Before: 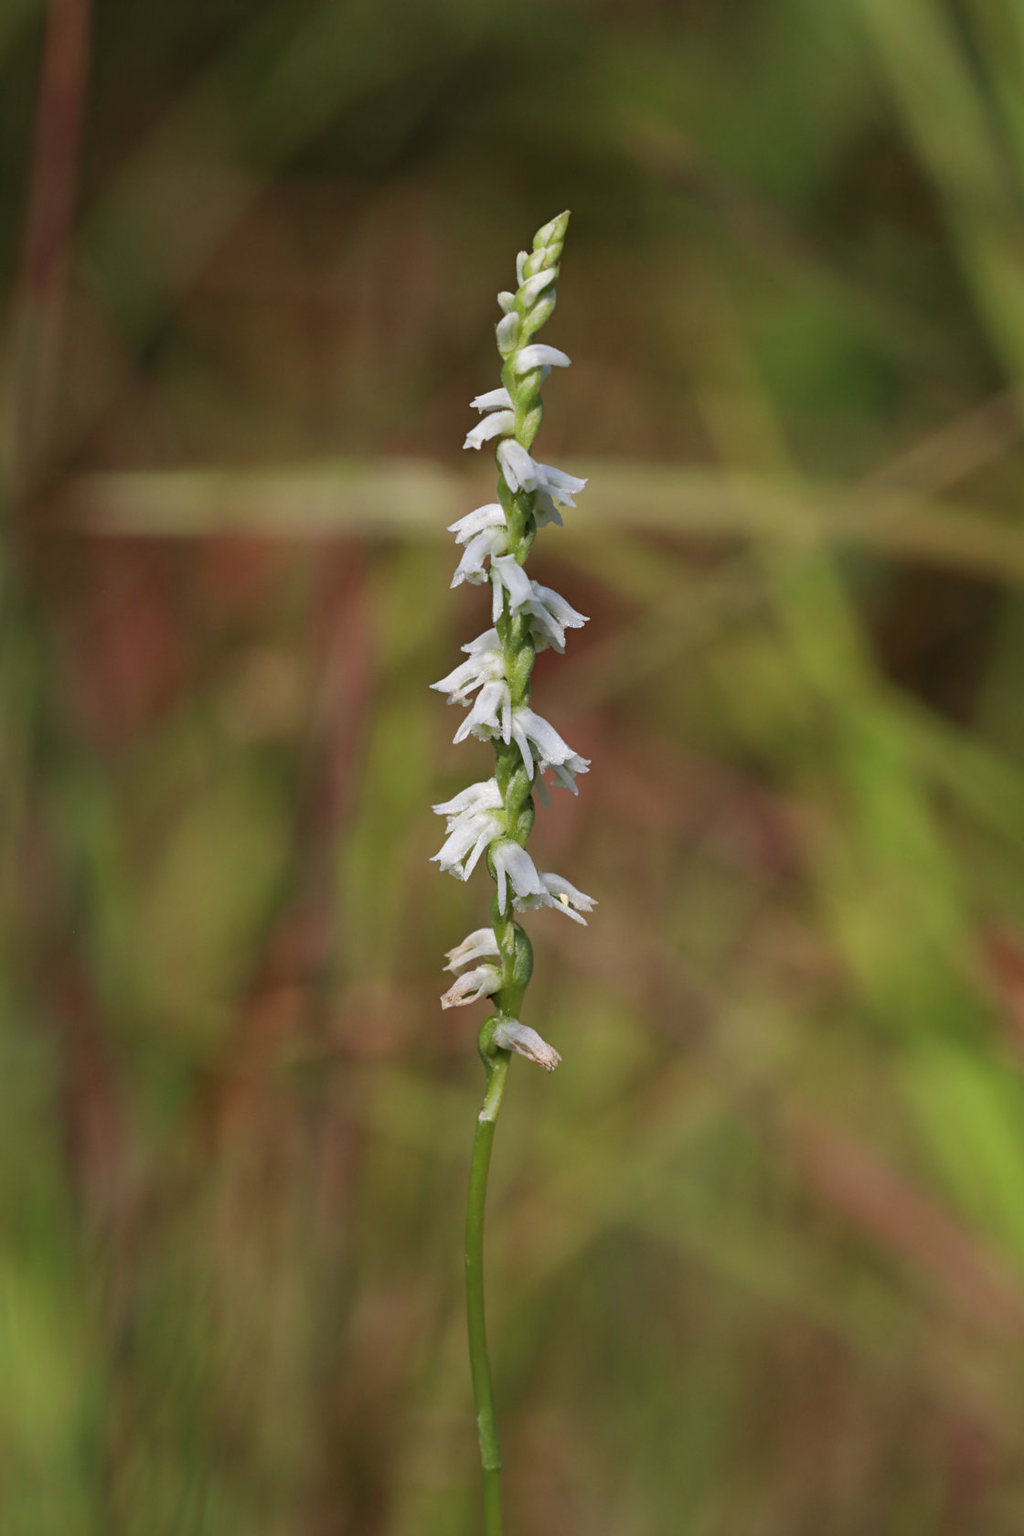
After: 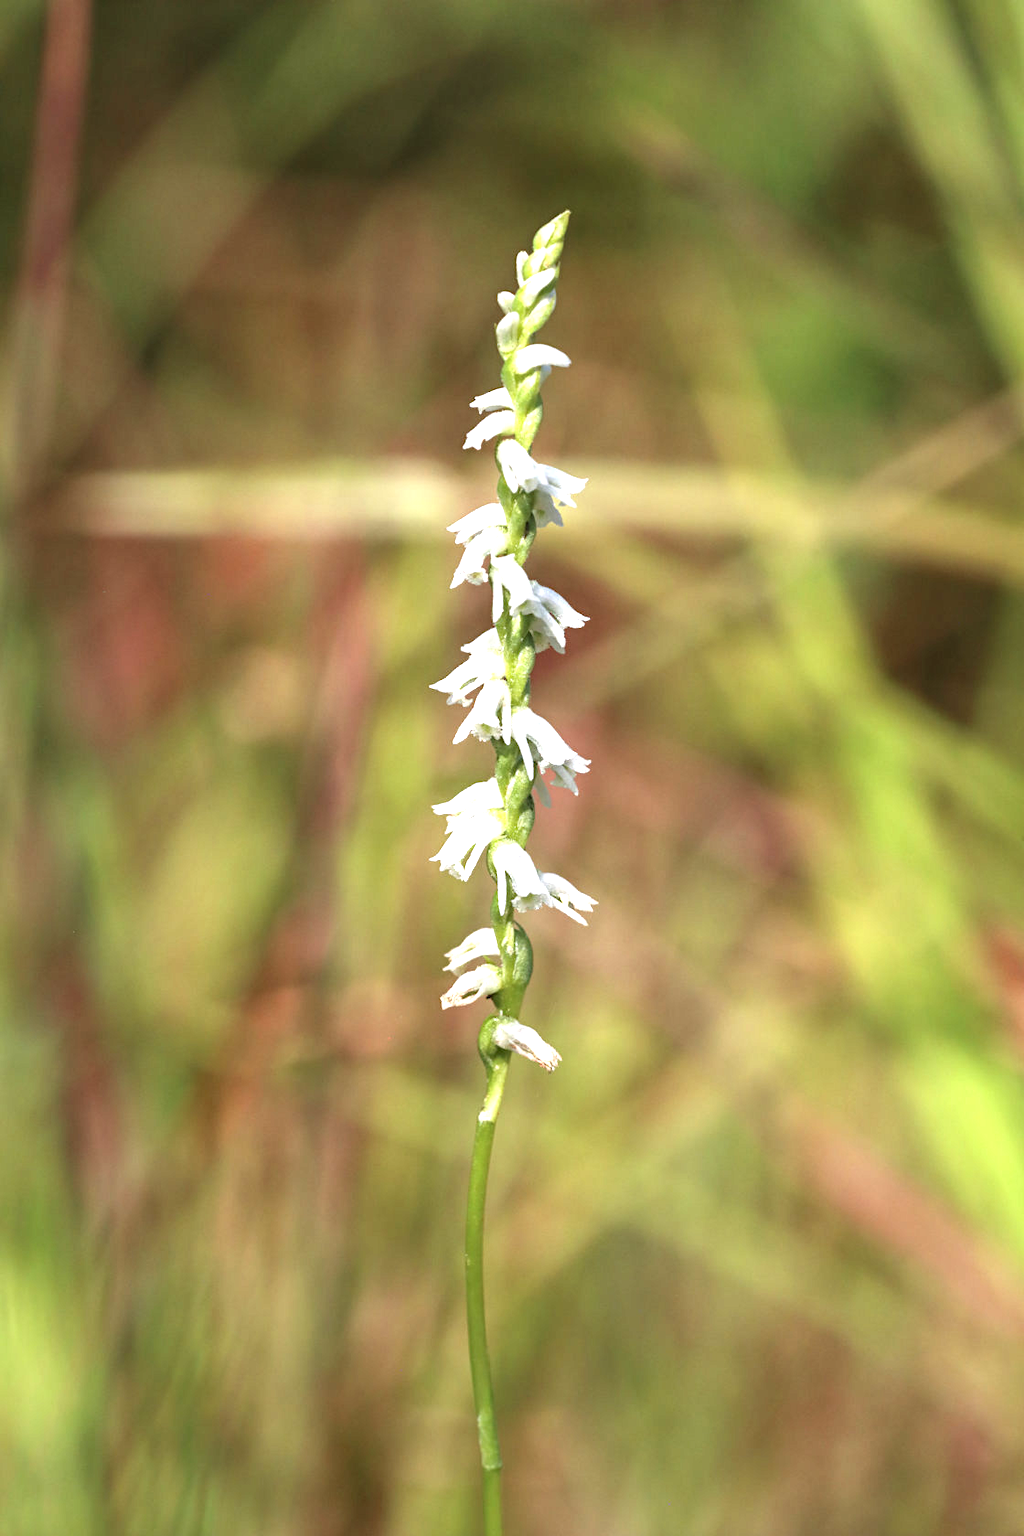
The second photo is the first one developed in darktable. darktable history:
local contrast: detail 130%
exposure: black level correction 0, exposure 1.388 EV, compensate exposure bias true, compensate highlight preservation false
